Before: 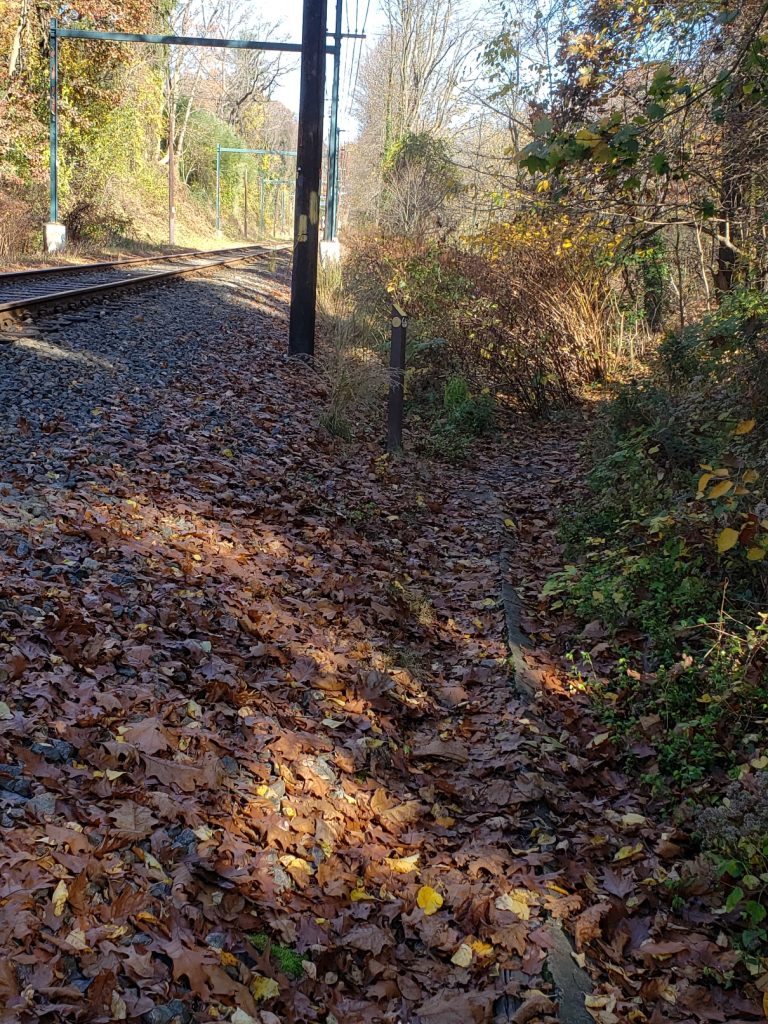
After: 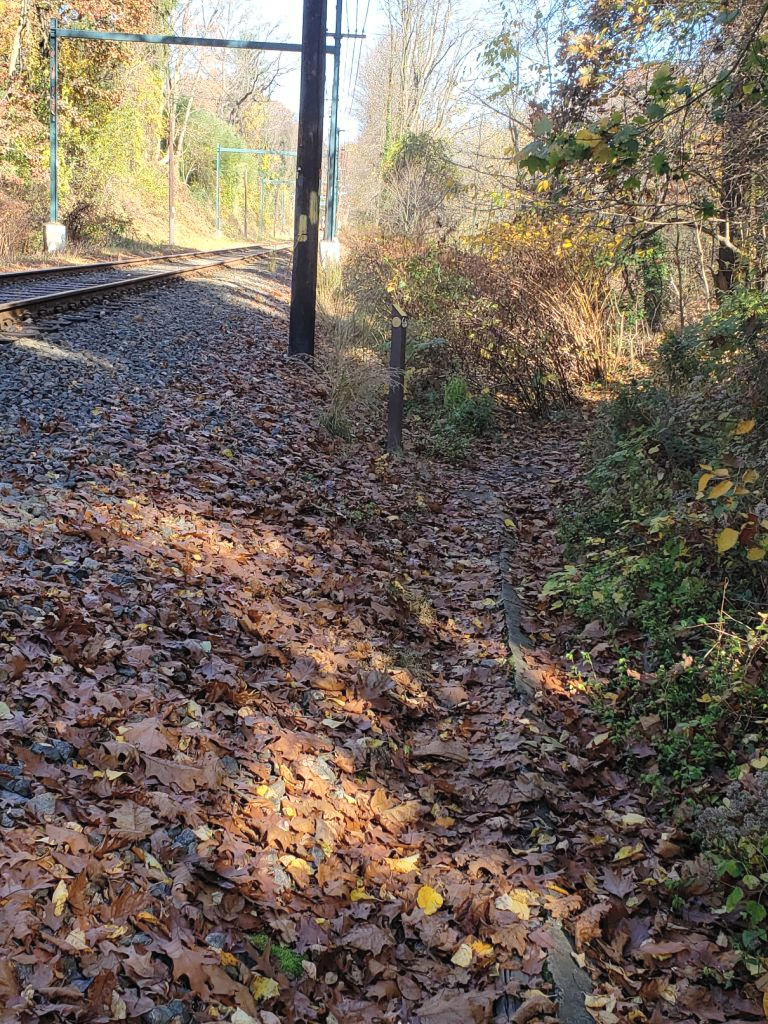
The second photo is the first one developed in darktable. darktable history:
contrast brightness saturation: contrast 0.137, brightness 0.207
